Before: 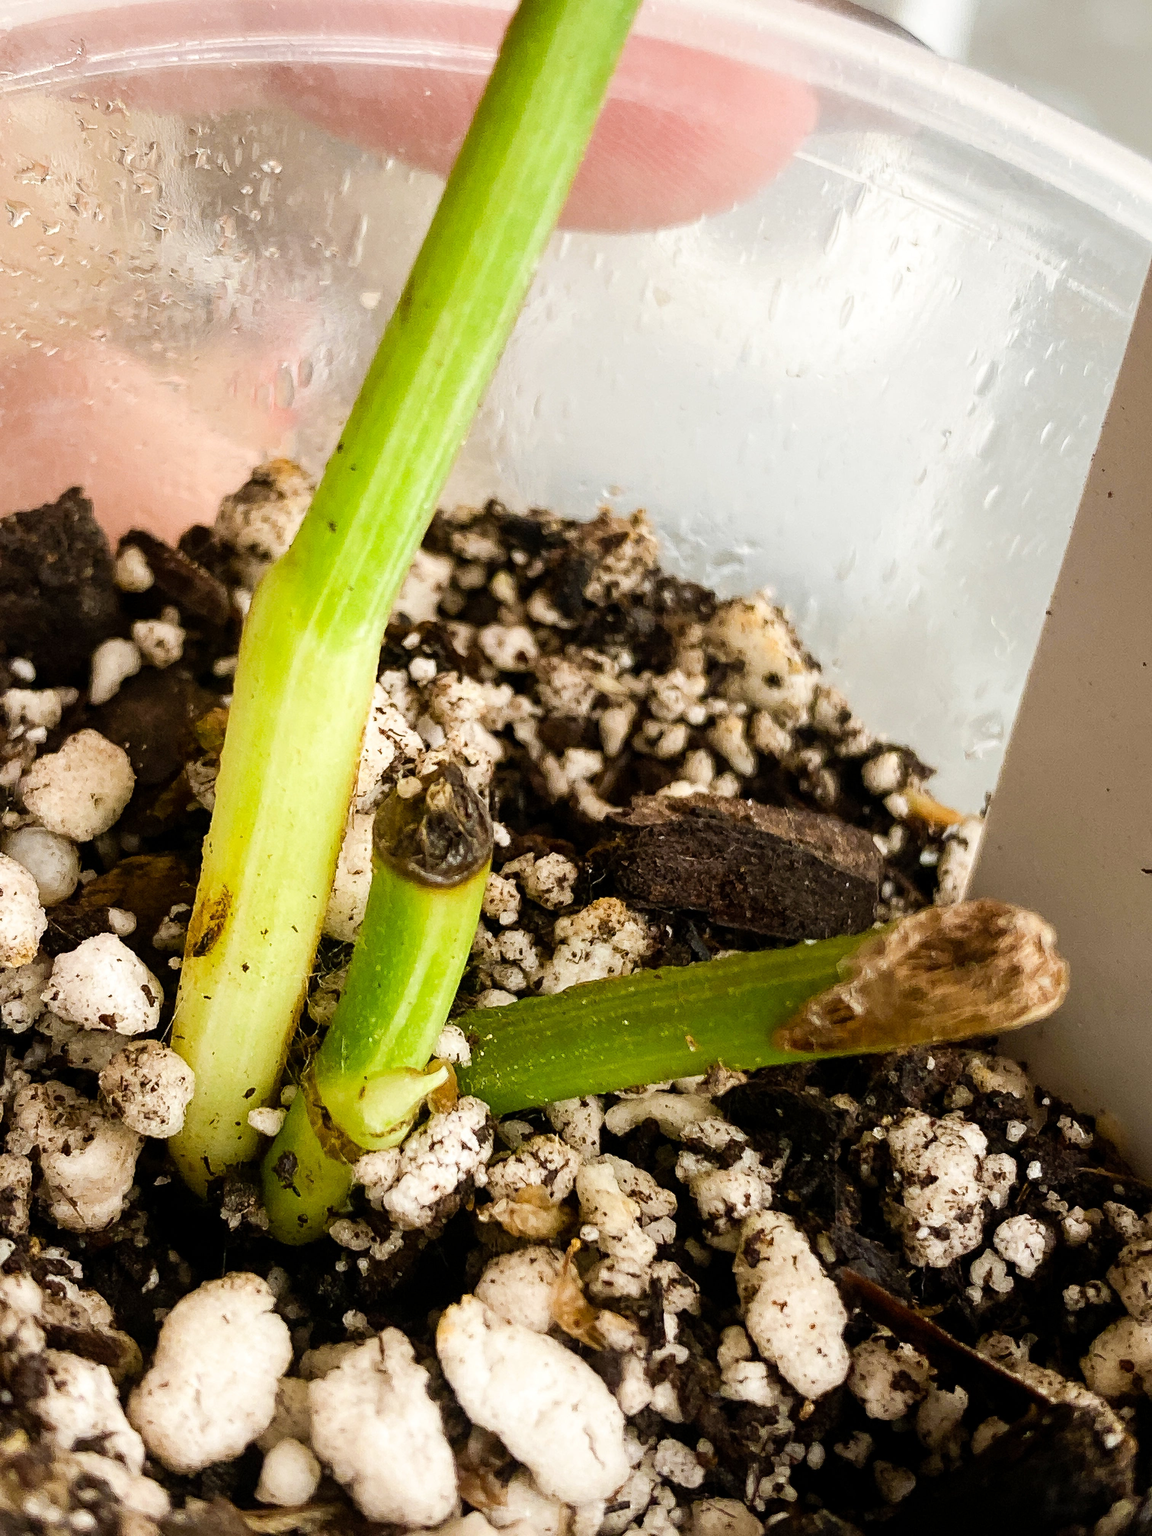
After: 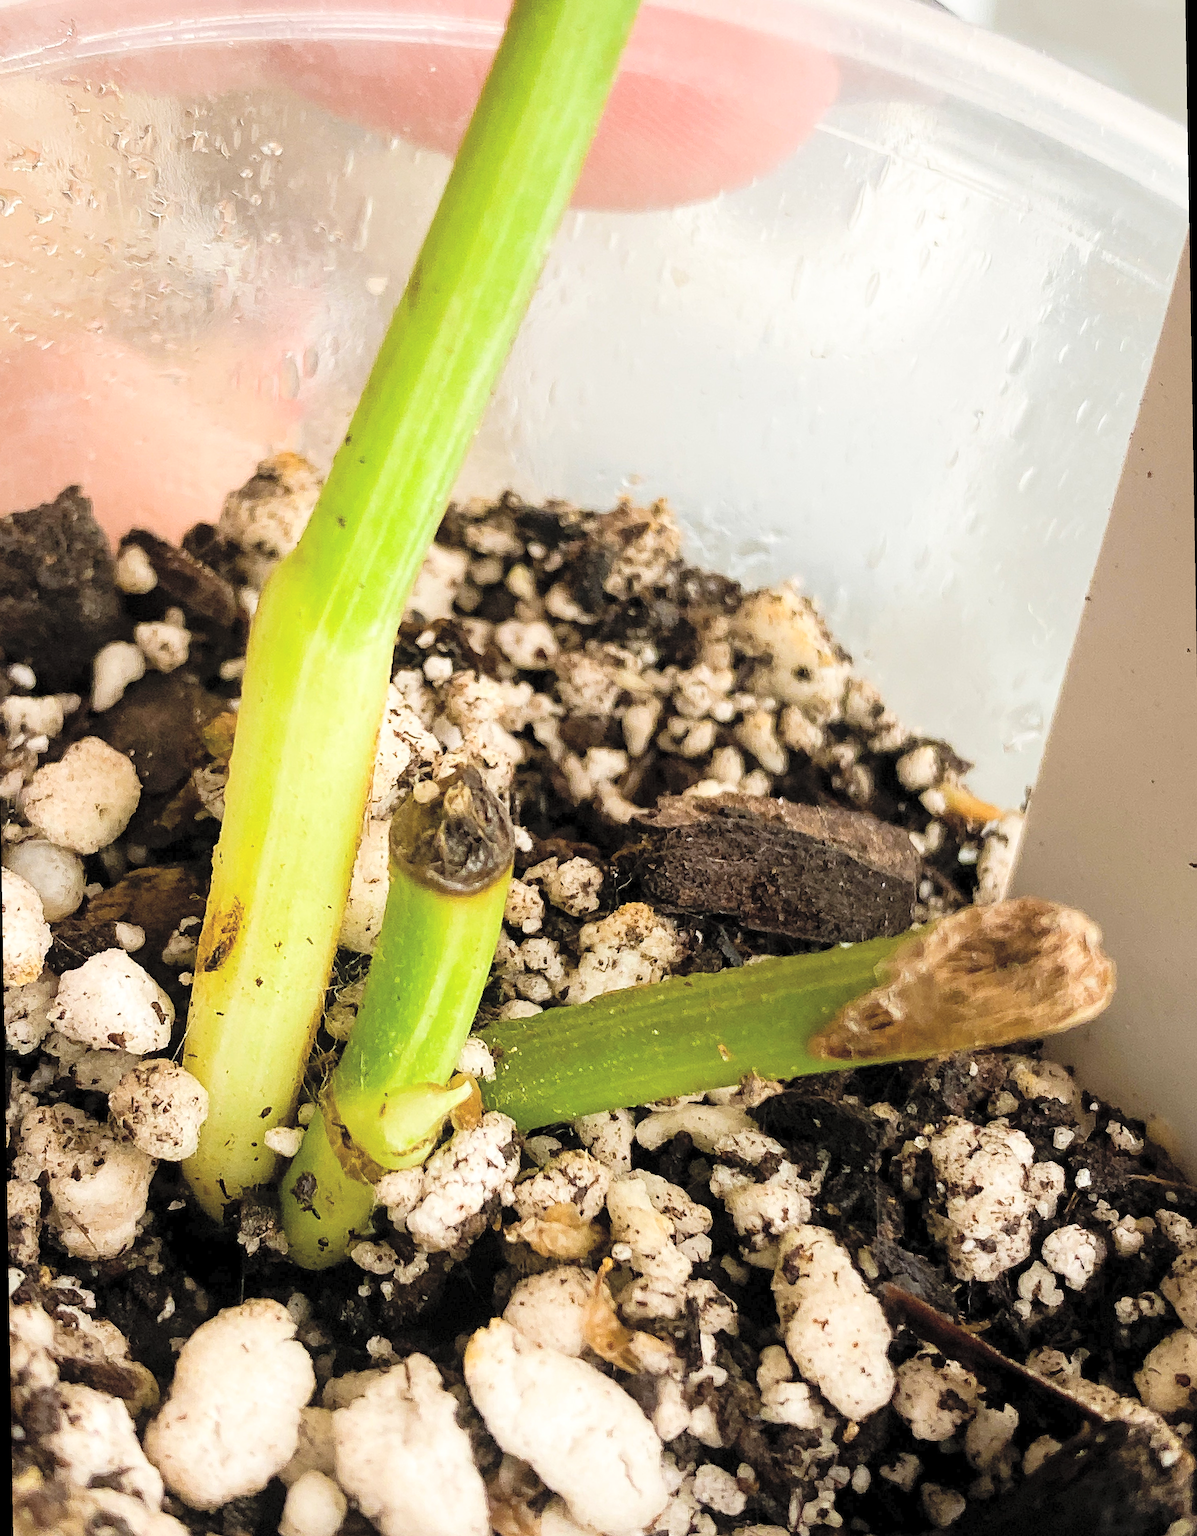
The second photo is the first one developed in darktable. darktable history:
rotate and perspective: rotation -1°, crop left 0.011, crop right 0.989, crop top 0.025, crop bottom 0.975
sharpen: amount 0.2
tone equalizer: on, module defaults
contrast brightness saturation: brightness 0.28
